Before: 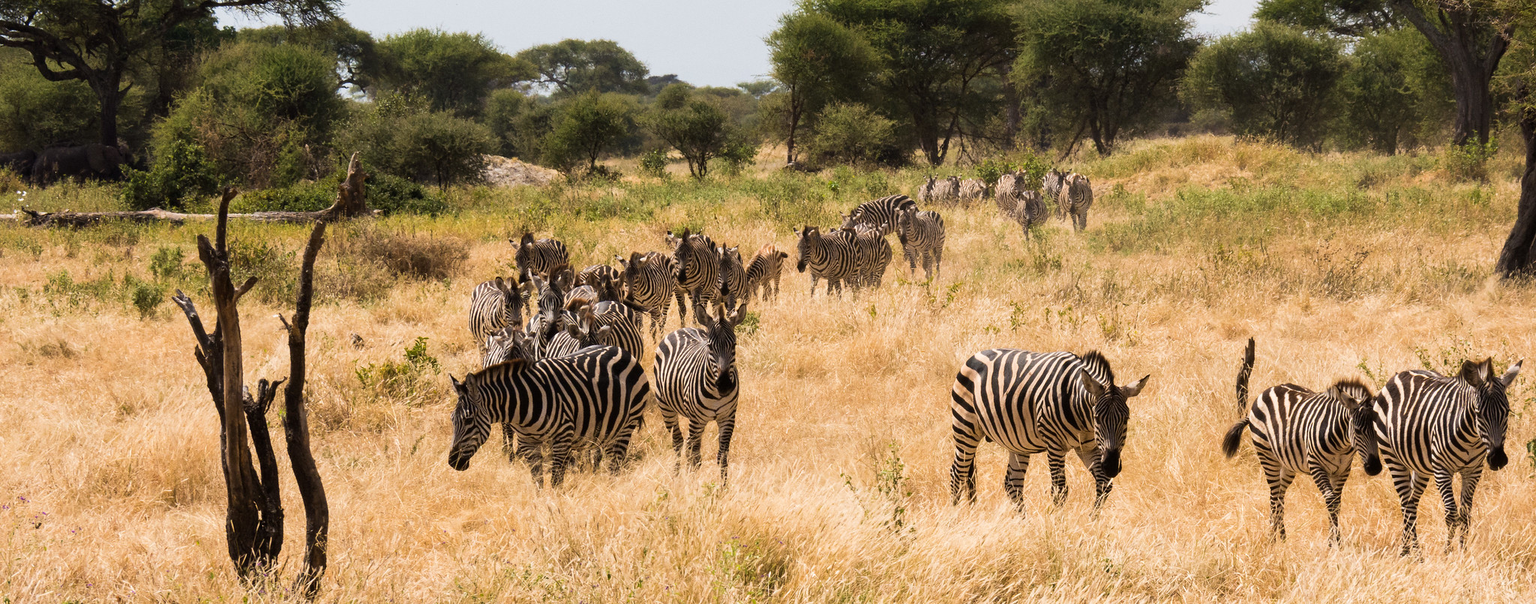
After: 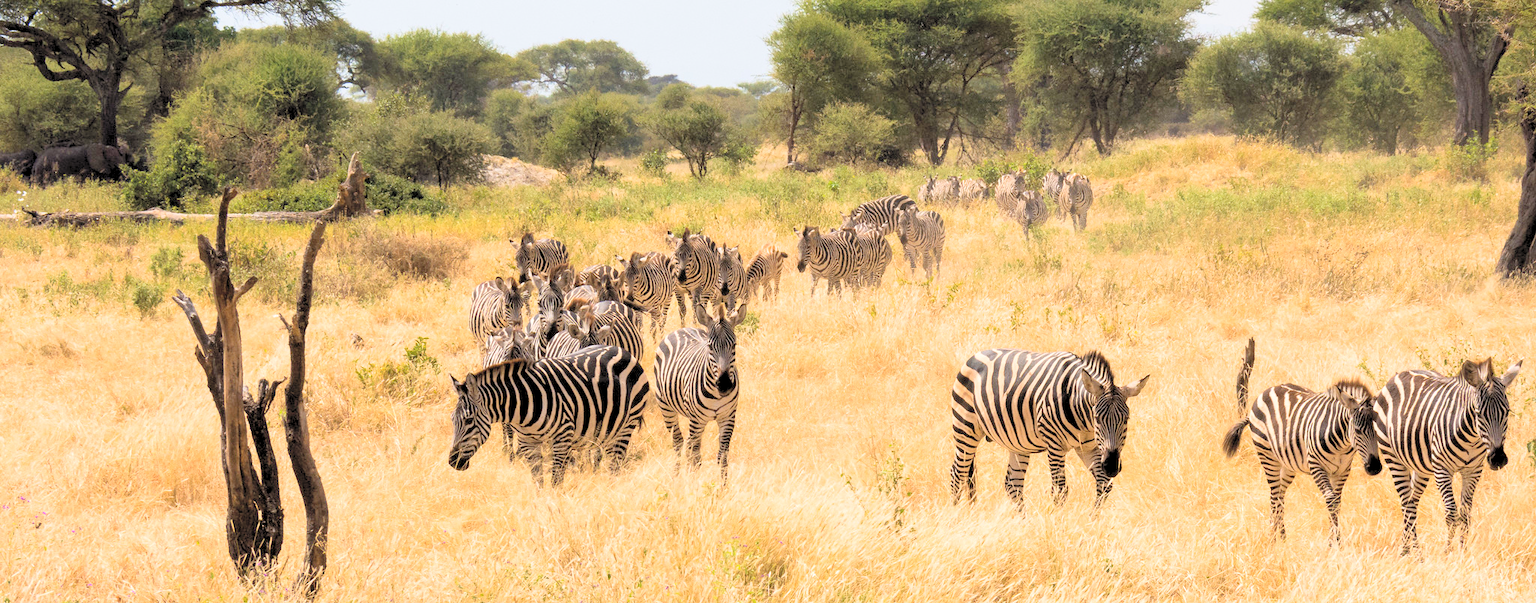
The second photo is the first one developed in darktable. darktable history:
levels: levels [0.072, 0.414, 0.976]
contrast brightness saturation: brightness 0.15
